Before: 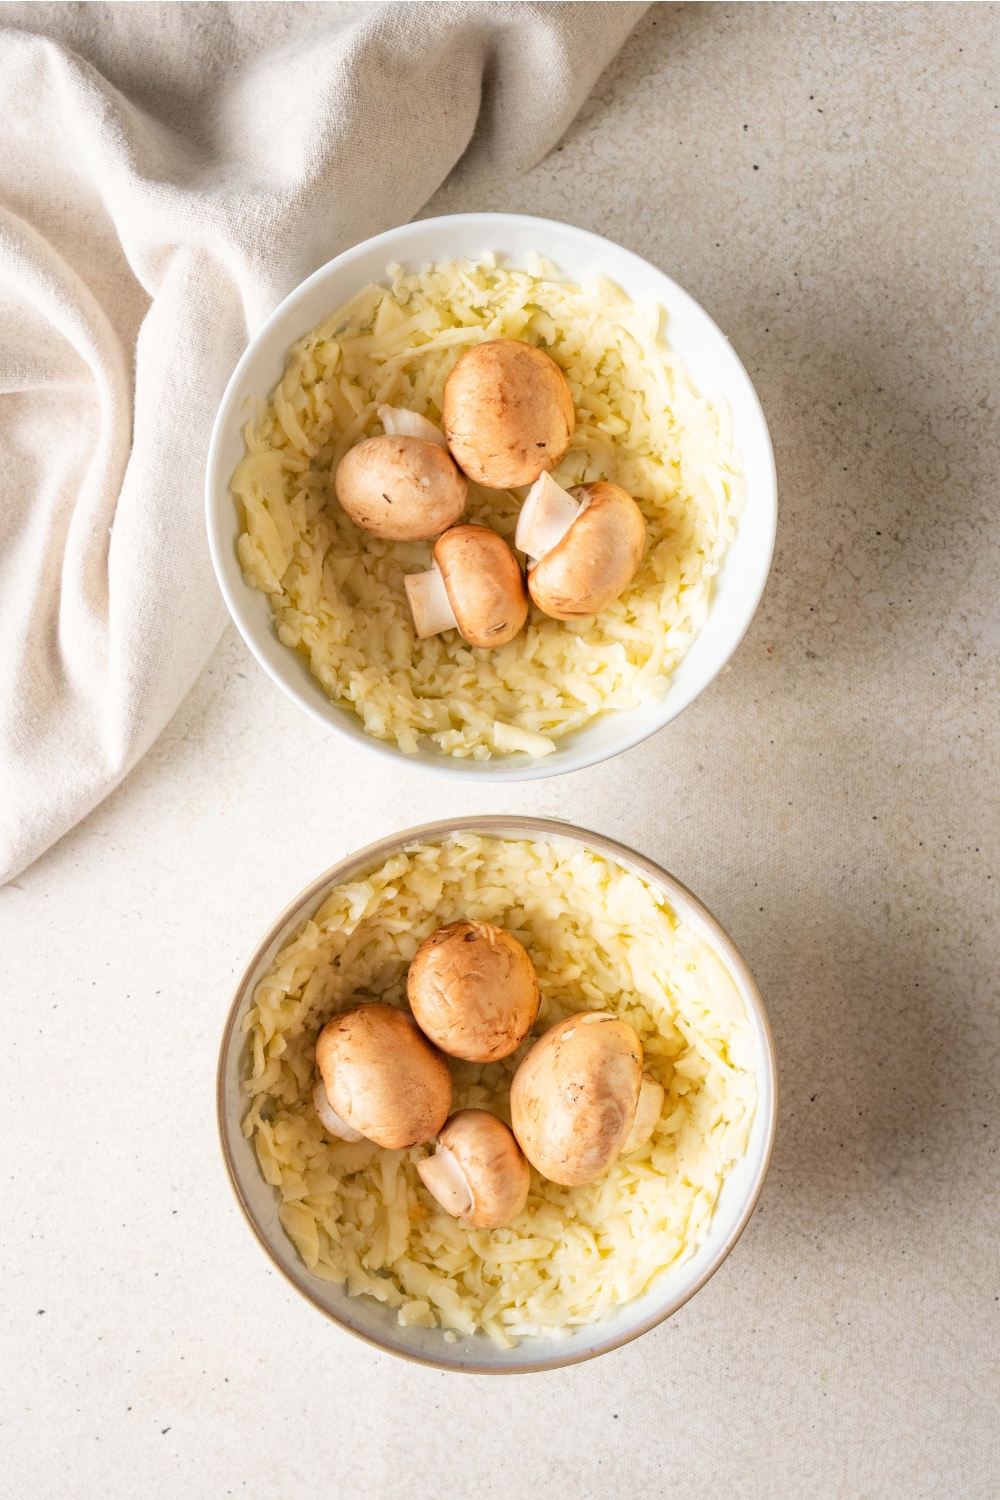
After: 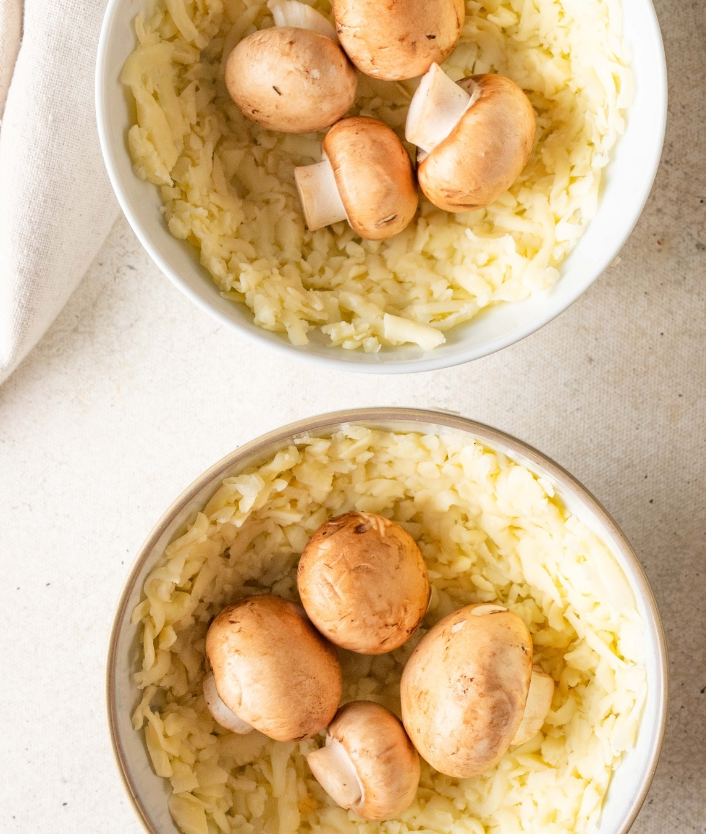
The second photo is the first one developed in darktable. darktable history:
crop: left 11.079%, top 27.244%, right 18.282%, bottom 17.103%
